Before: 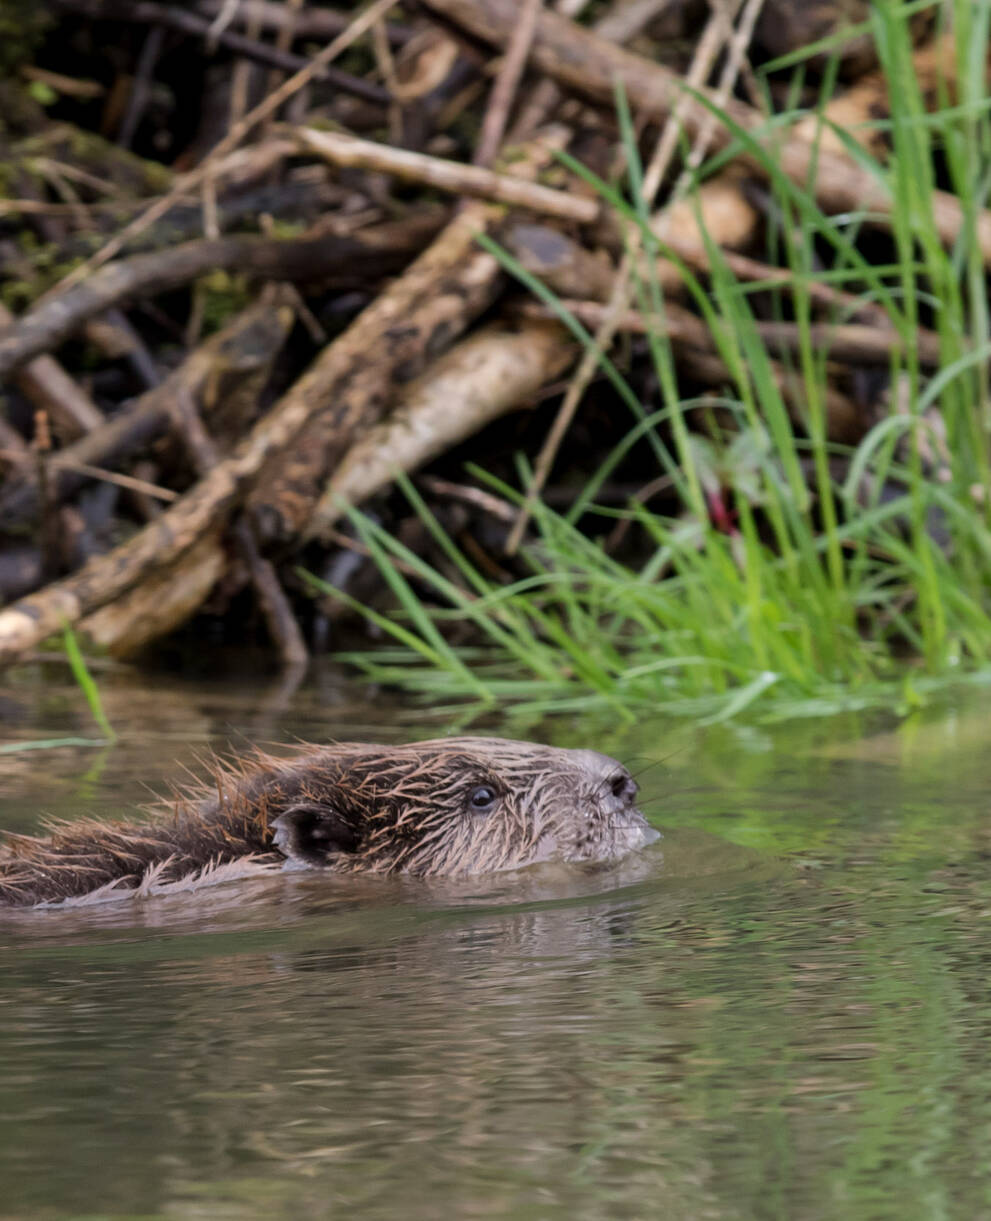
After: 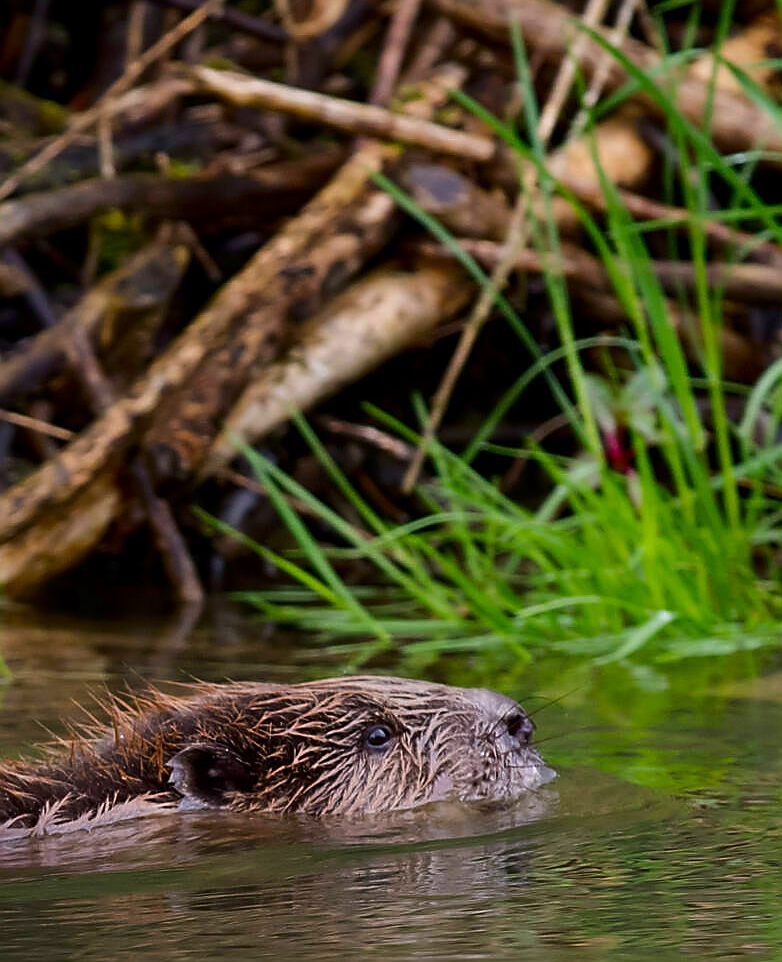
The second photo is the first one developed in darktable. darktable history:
sharpen: radius 1.363, amount 1.24, threshold 0.816
color balance rgb: linear chroma grading › global chroma 20.266%, perceptual saturation grading › global saturation 0.175%
contrast brightness saturation: contrast 0.116, brightness -0.118, saturation 0.197
crop and rotate: left 10.548%, top 5.076%, right 10.458%, bottom 16.12%
